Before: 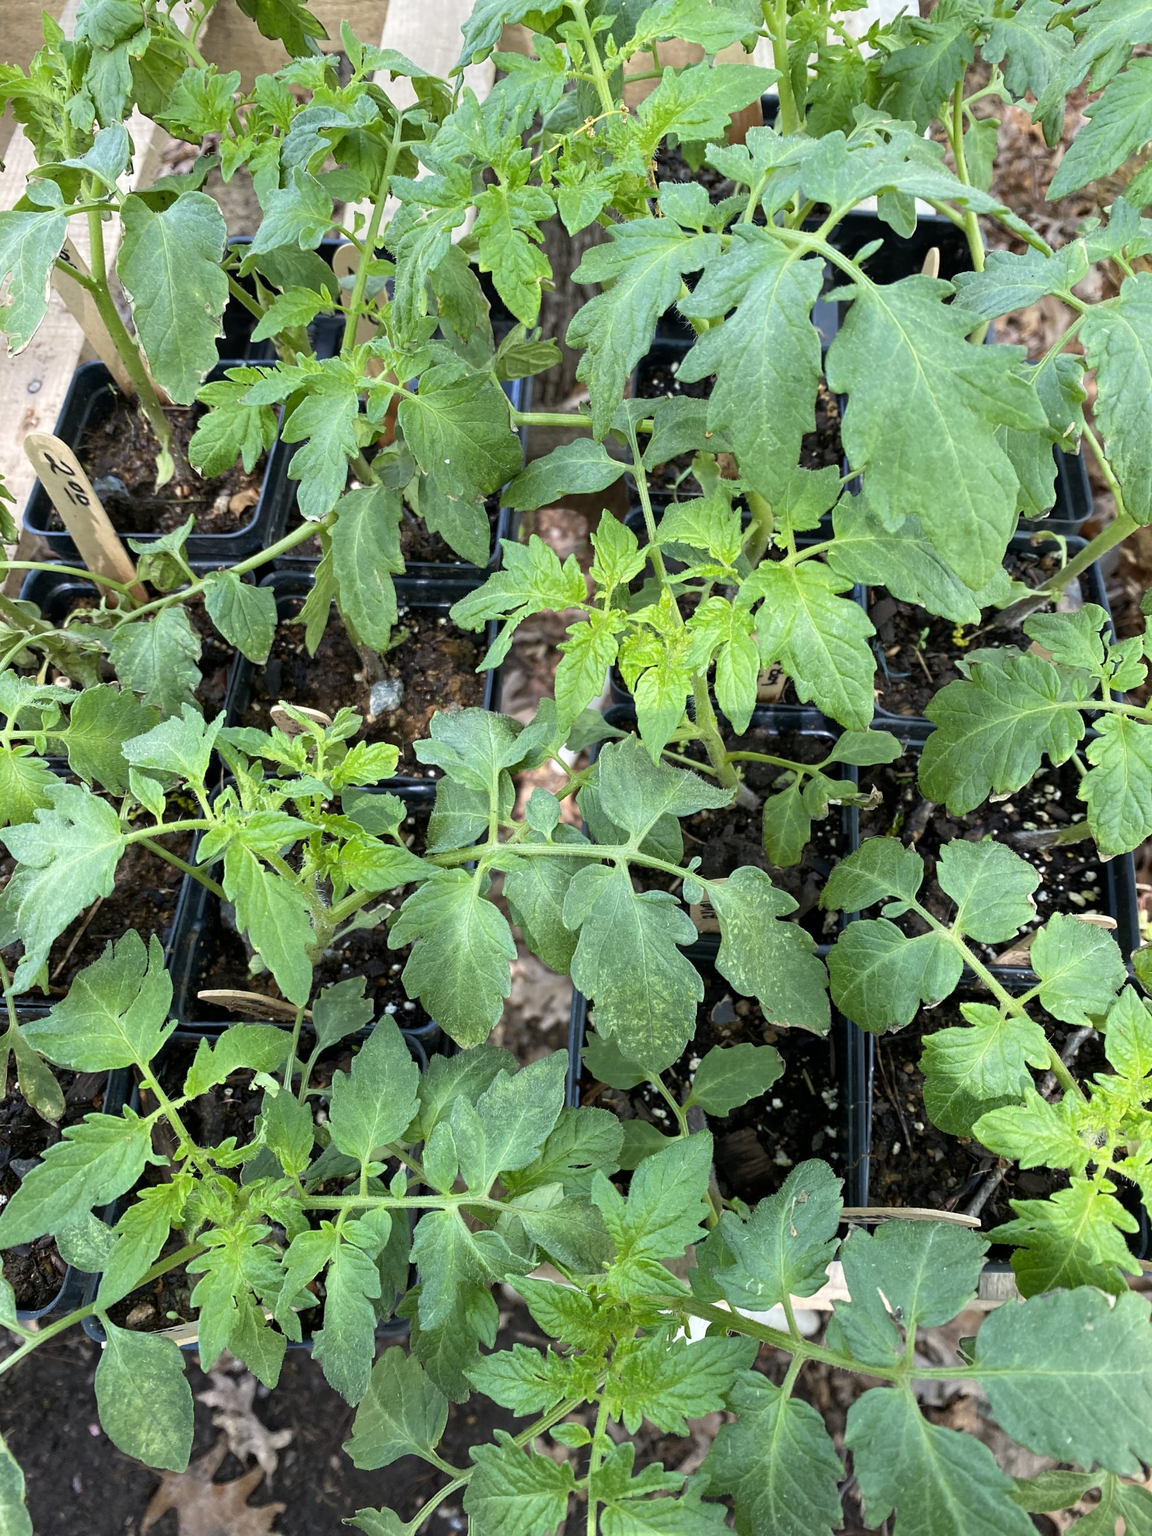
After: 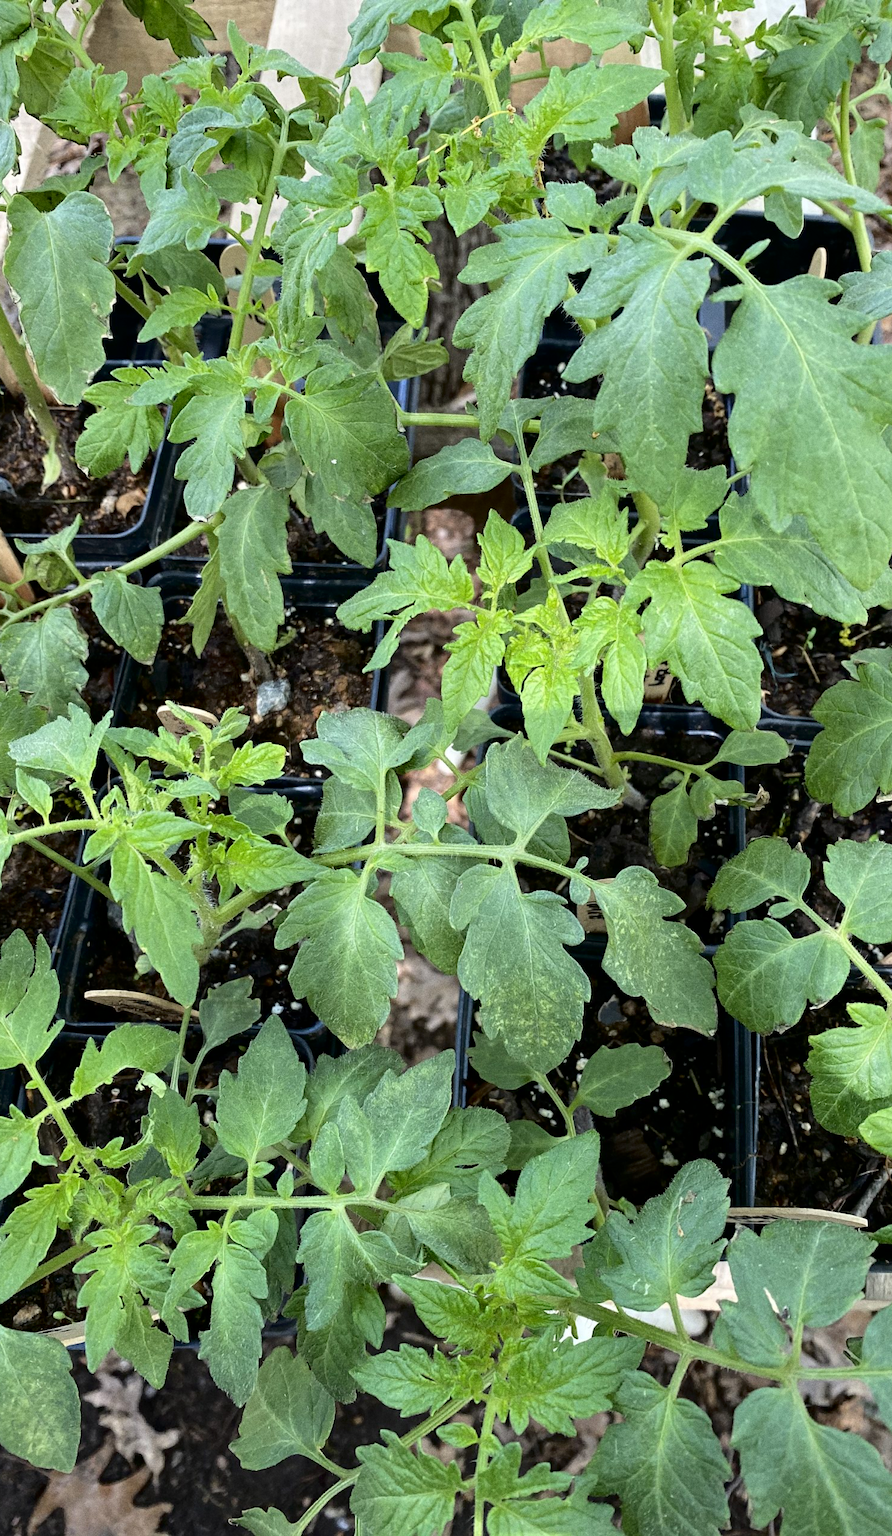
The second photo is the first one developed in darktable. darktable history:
fill light: exposure -2 EV, width 8.6
crop: left 9.88%, right 12.664%
grain: on, module defaults
